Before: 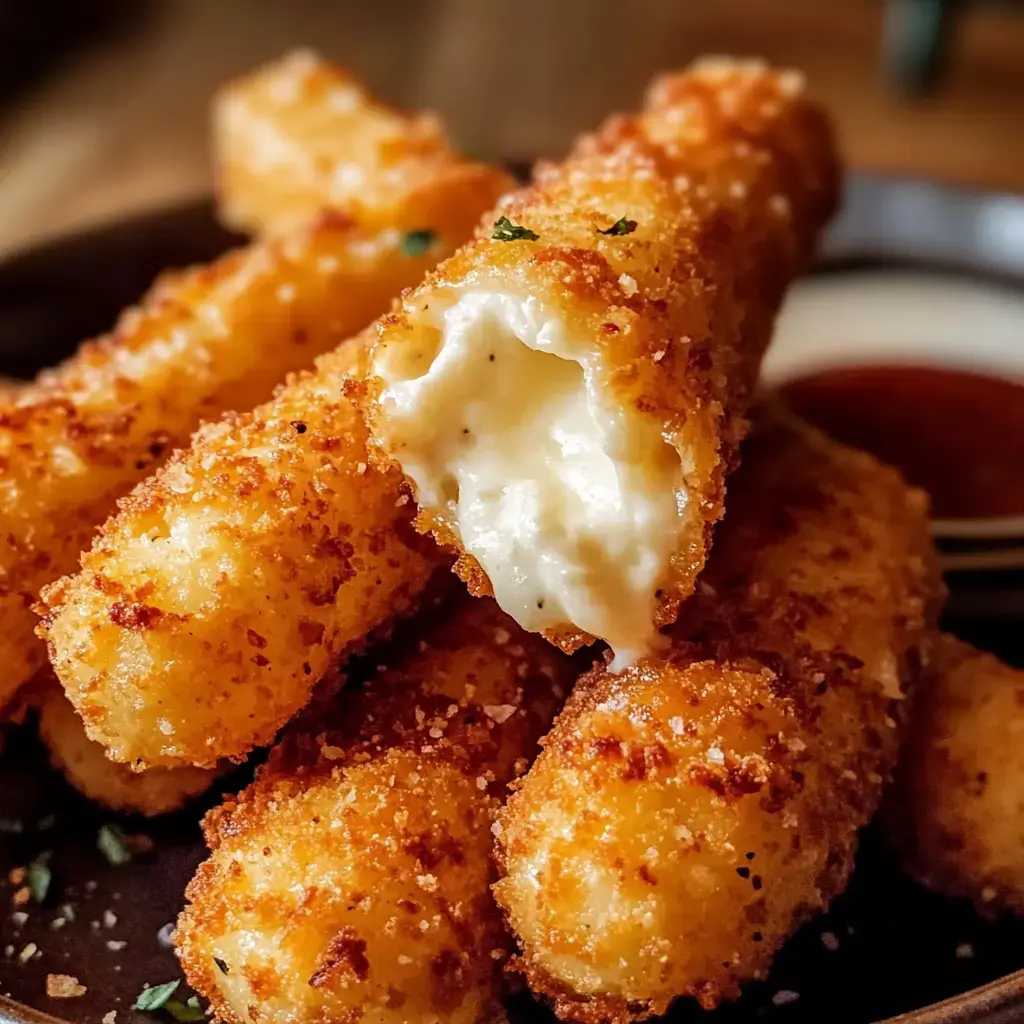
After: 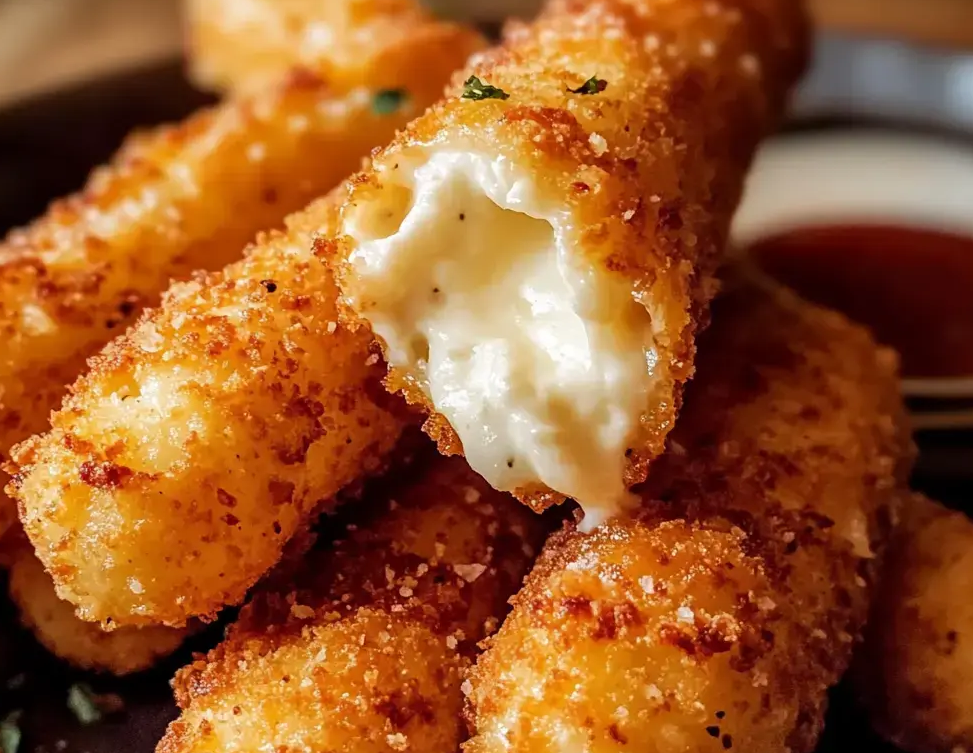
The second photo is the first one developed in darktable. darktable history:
crop and rotate: left 3.017%, top 13.841%, right 1.91%, bottom 12.601%
